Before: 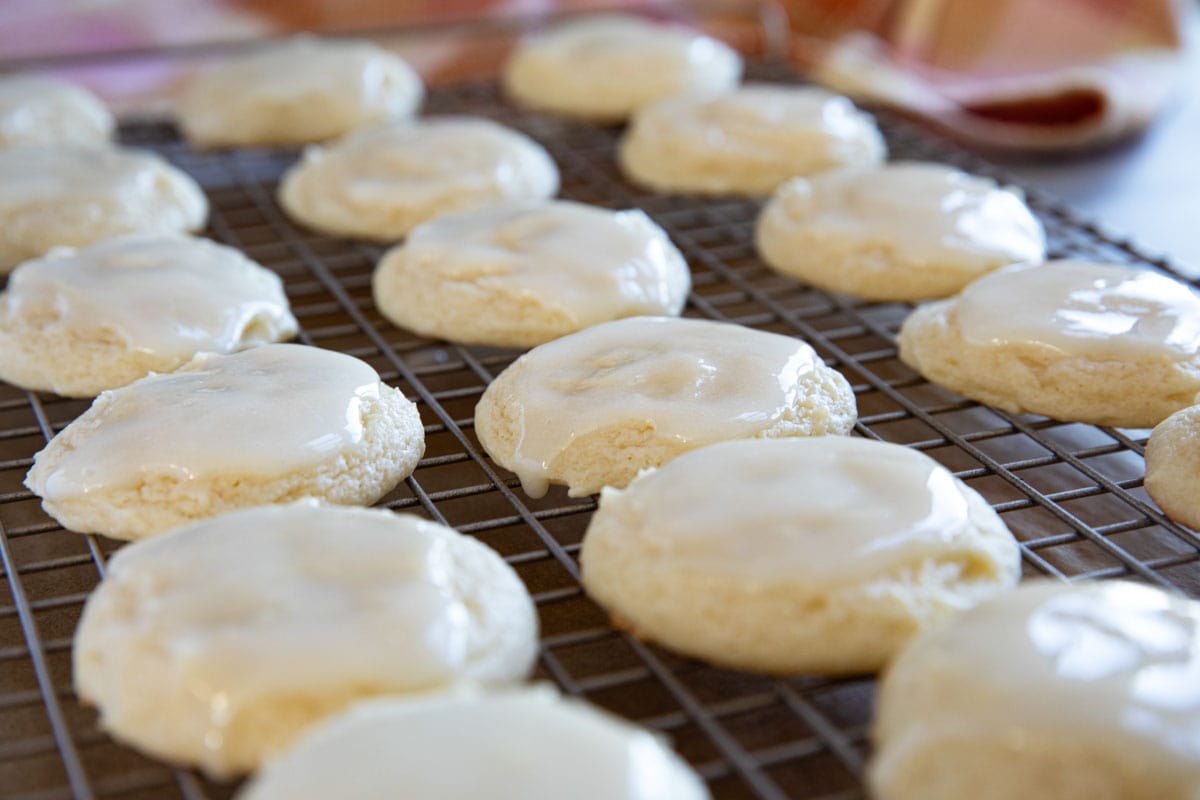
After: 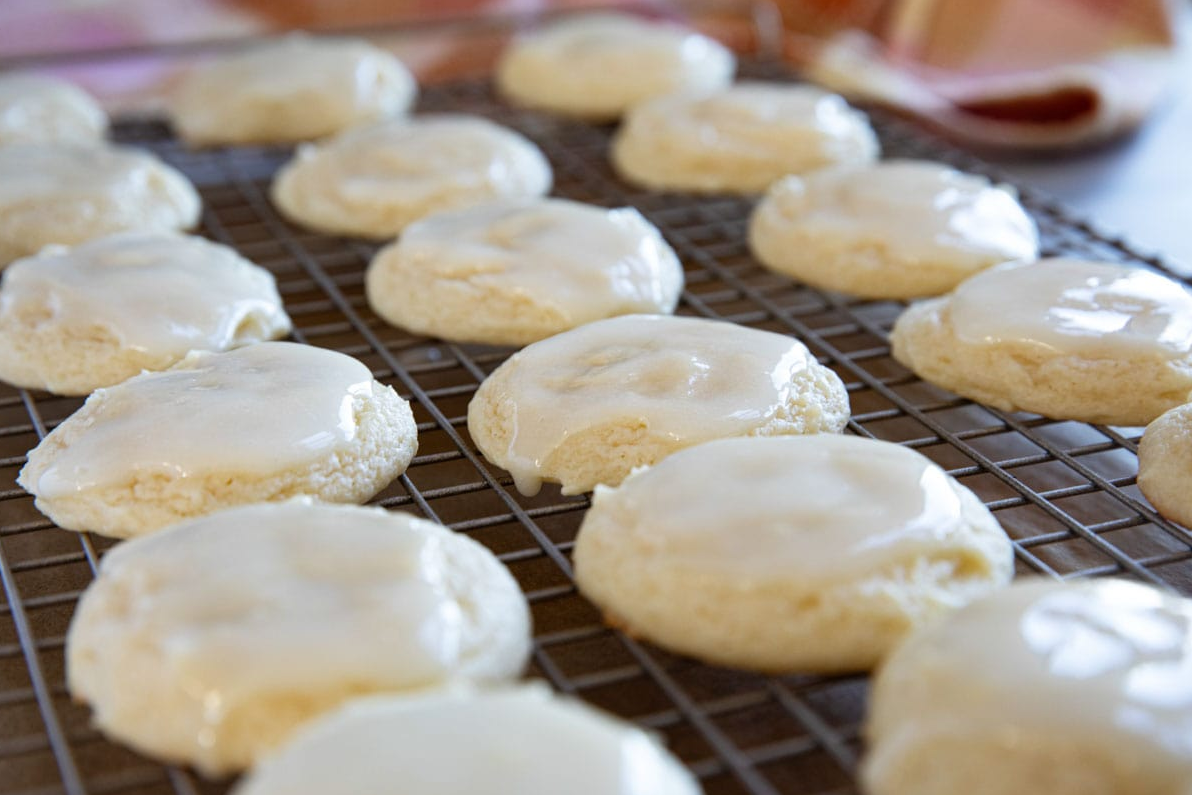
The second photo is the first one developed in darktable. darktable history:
crop and rotate: left 0.595%, top 0.307%, bottom 0.281%
